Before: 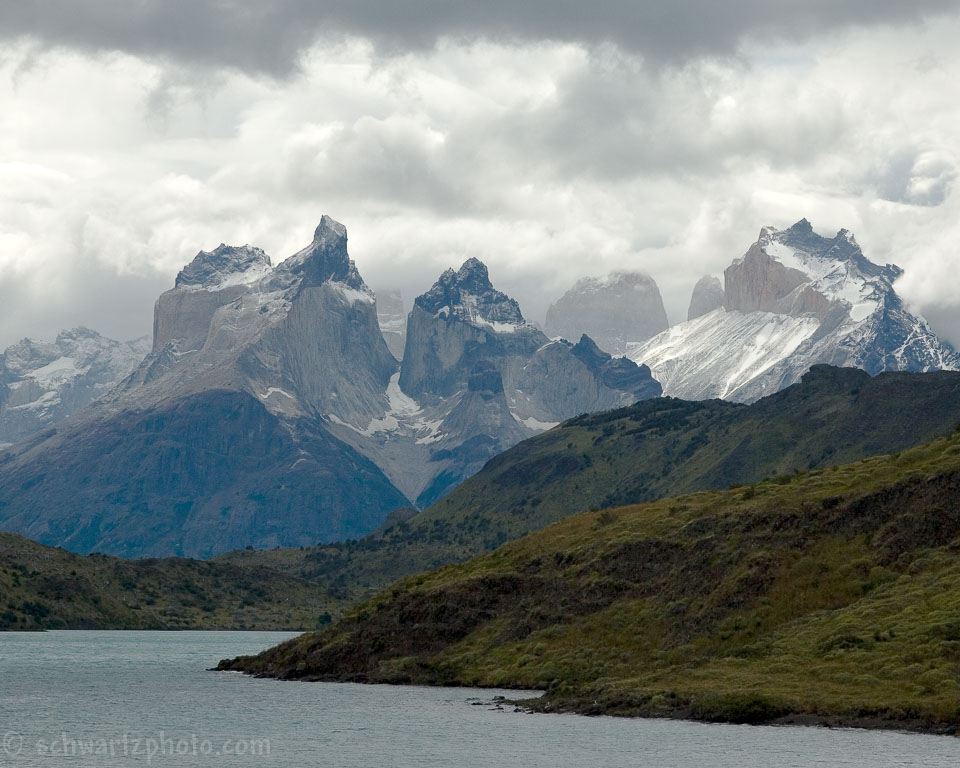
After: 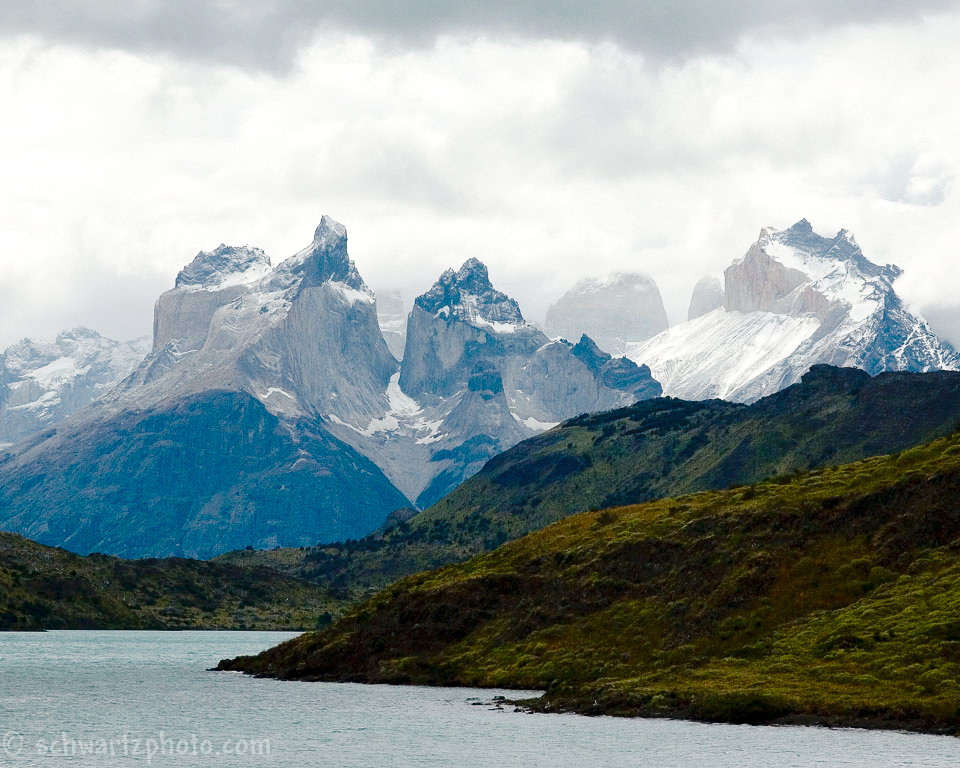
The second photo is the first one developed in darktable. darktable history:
tone equalizer: on, module defaults
base curve: curves: ch0 [(0, 0) (0.032, 0.037) (0.105, 0.228) (0.435, 0.76) (0.856, 0.983) (1, 1)], preserve colors none
contrast brightness saturation: contrast 0.069, brightness -0.131, saturation 0.062
